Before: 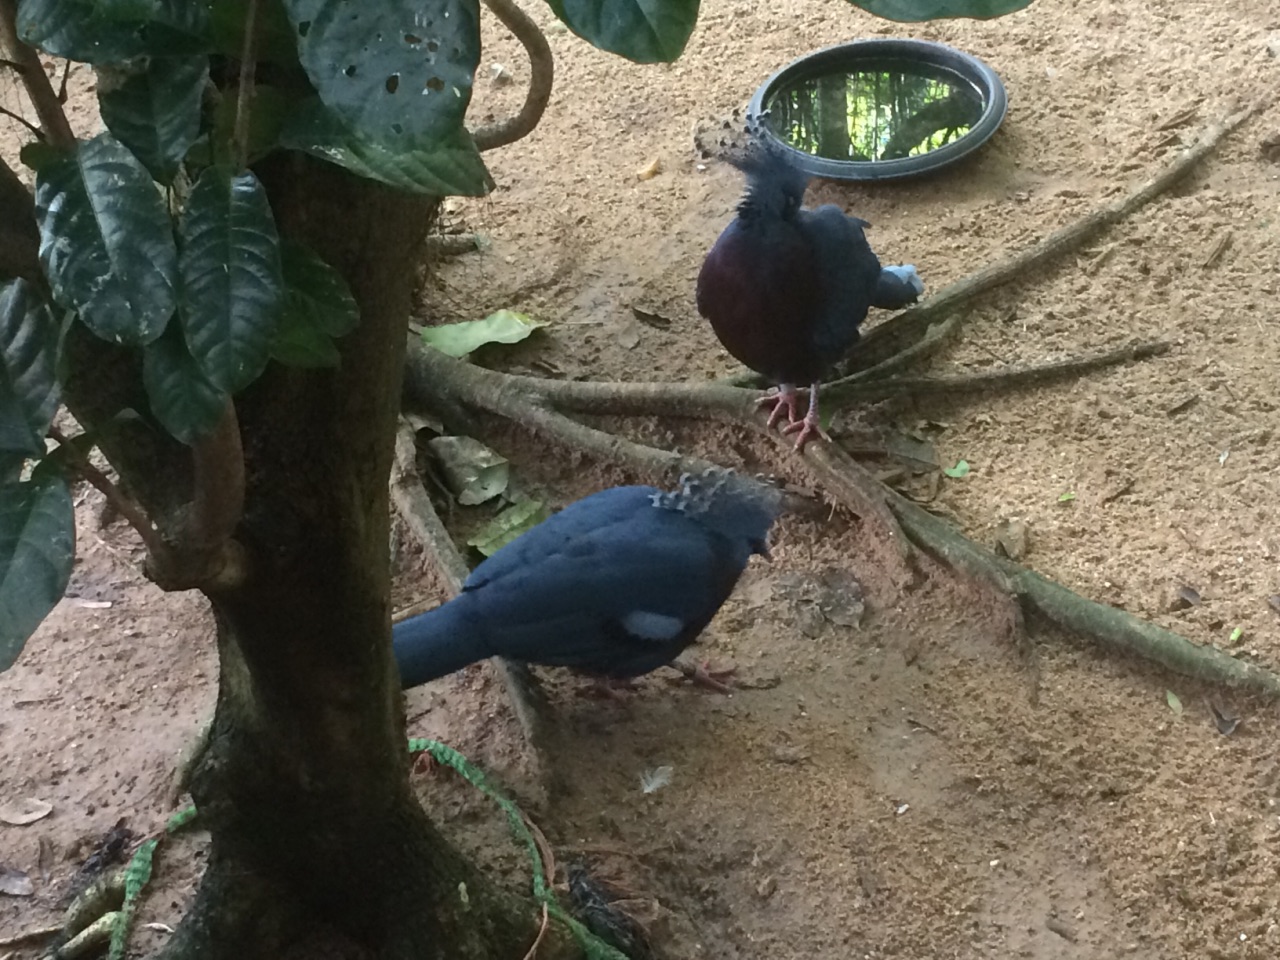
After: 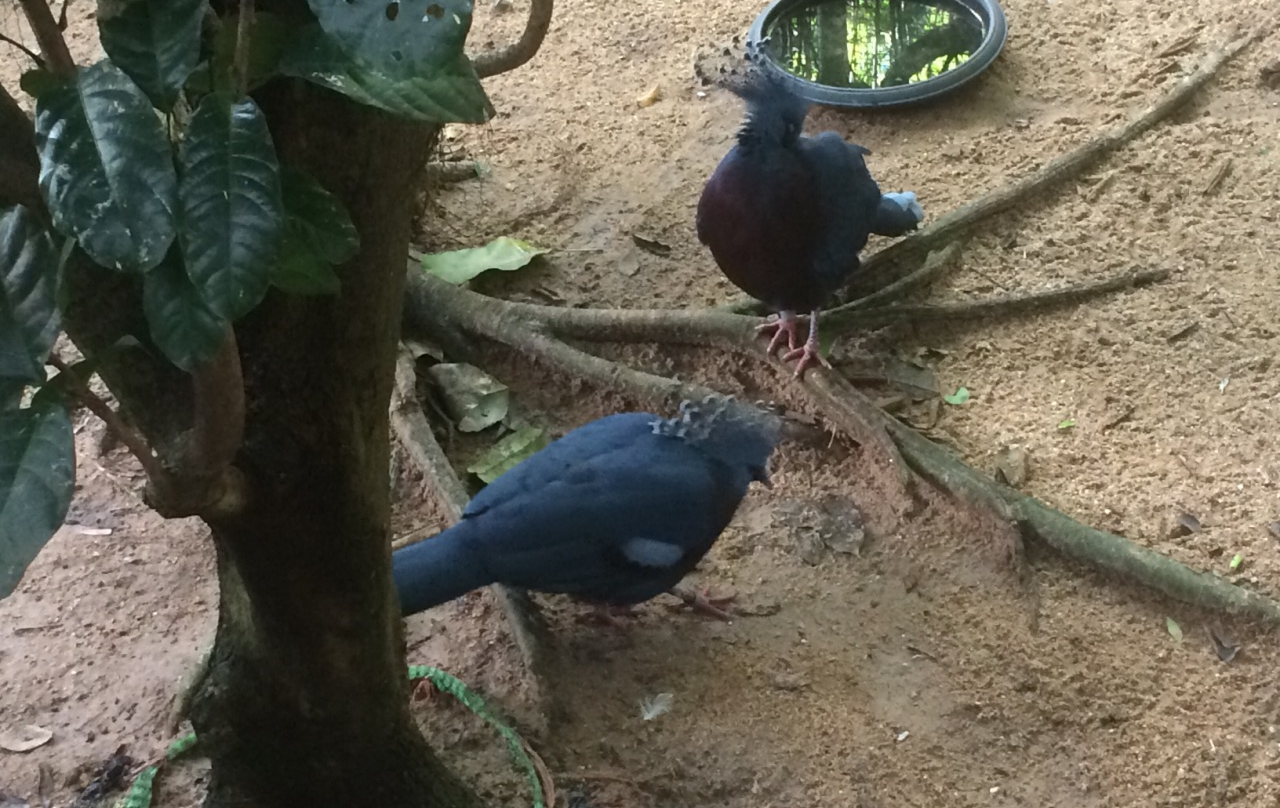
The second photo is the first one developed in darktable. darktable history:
crop: top 7.605%, bottom 8.189%
